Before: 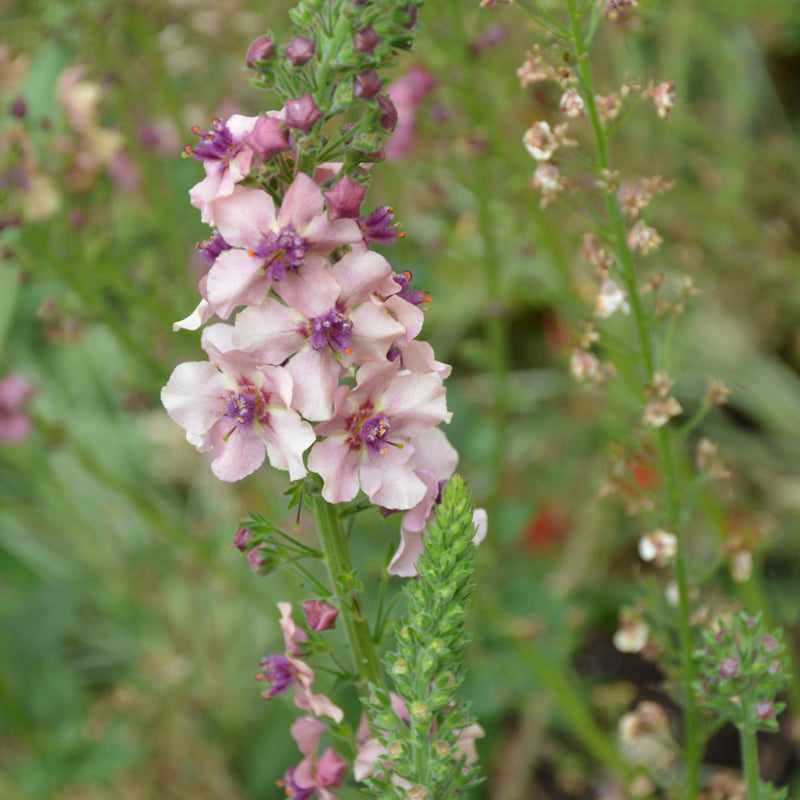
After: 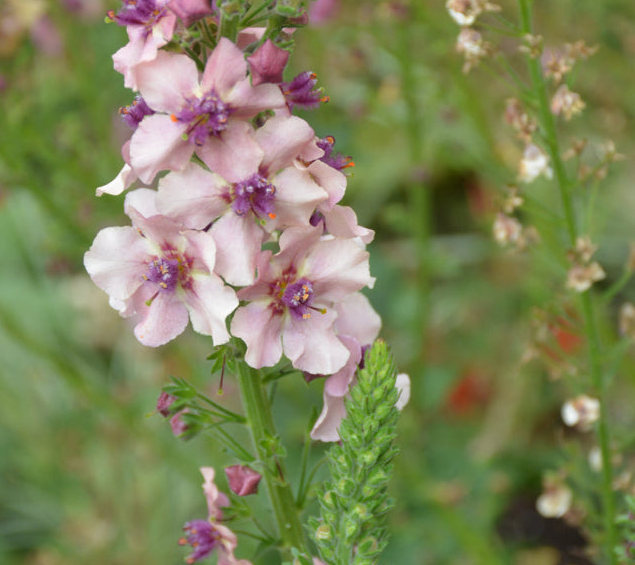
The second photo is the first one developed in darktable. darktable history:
crop: left 9.712%, top 16.928%, right 10.845%, bottom 12.332%
tone equalizer: on, module defaults
